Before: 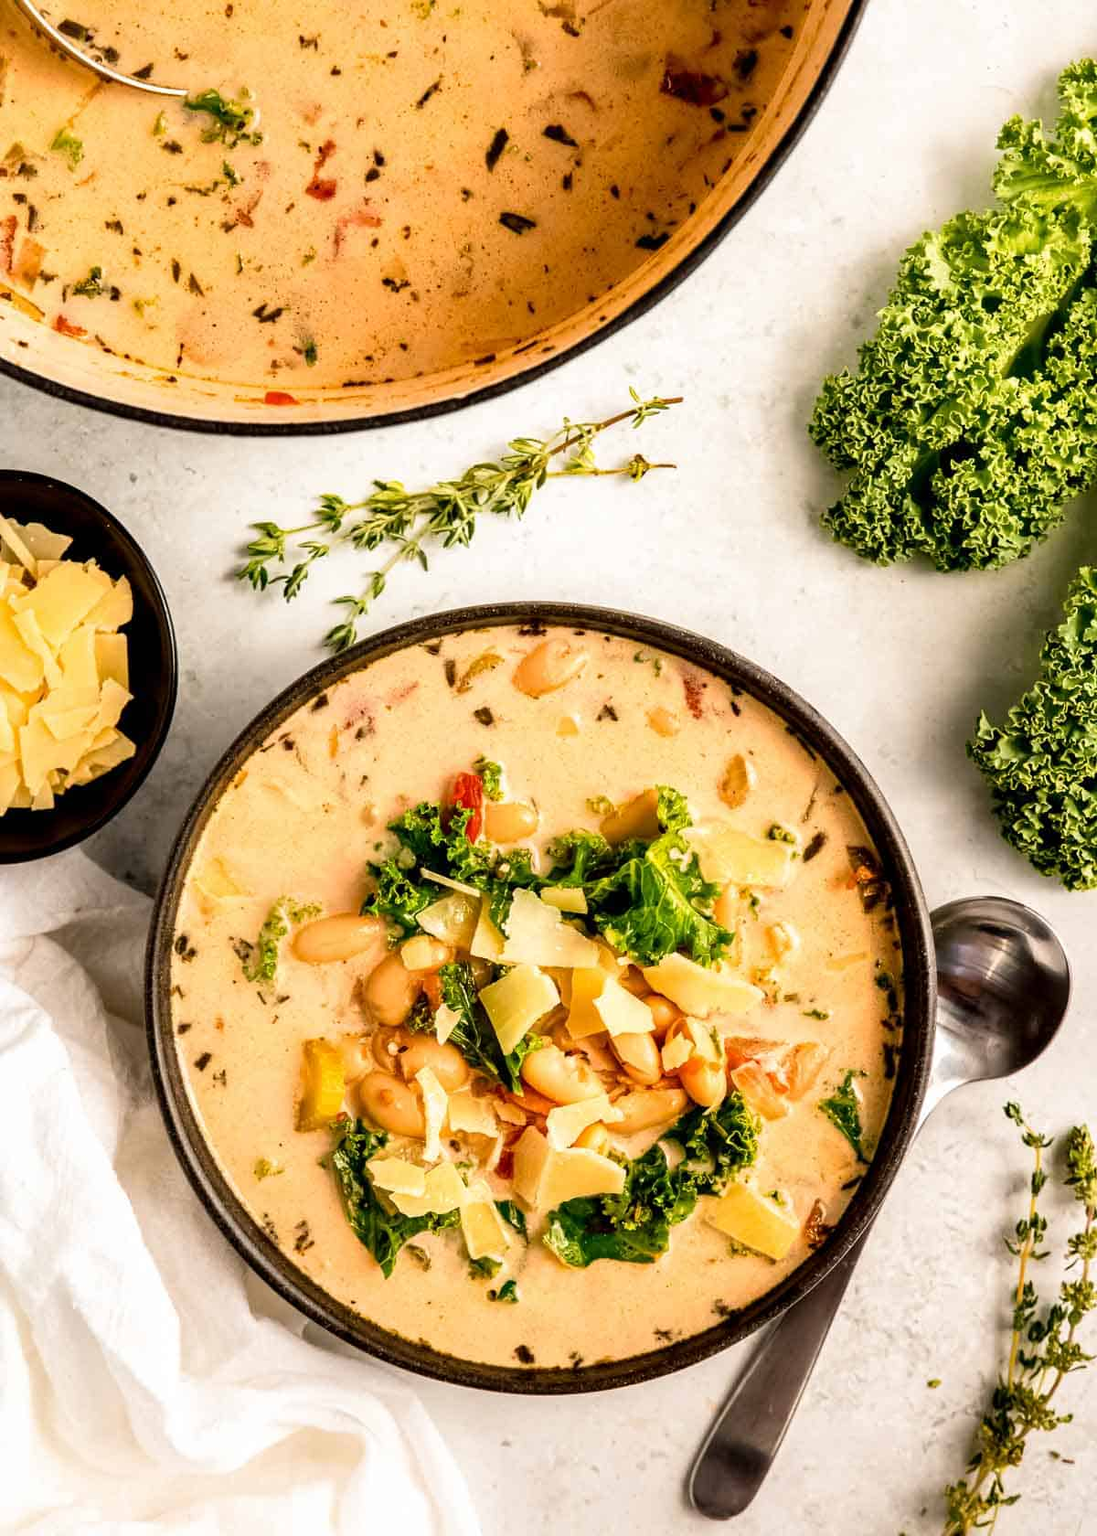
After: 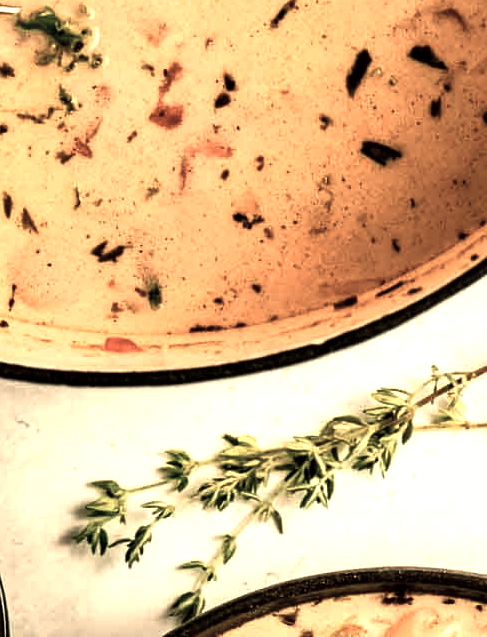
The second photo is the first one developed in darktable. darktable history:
color correction: saturation 0.57
crop: left 15.452%, top 5.459%, right 43.956%, bottom 56.62%
color balance: mode lift, gamma, gain (sRGB), lift [1.014, 0.966, 0.918, 0.87], gamma [0.86, 0.734, 0.918, 0.976], gain [1.063, 1.13, 1.063, 0.86]
